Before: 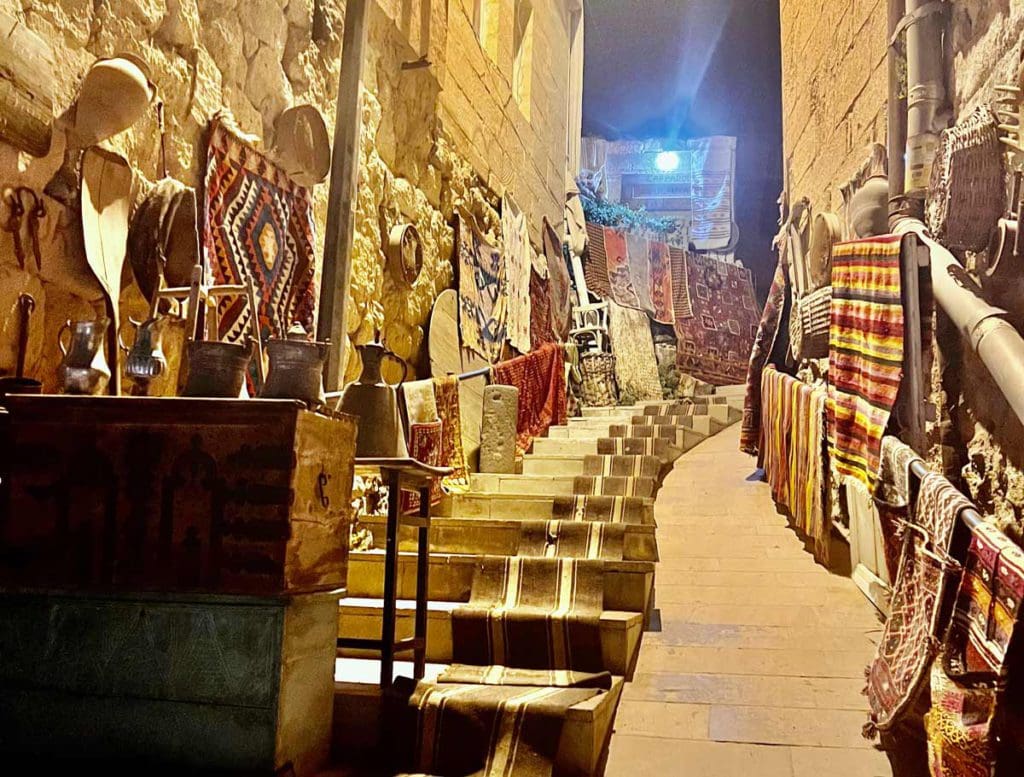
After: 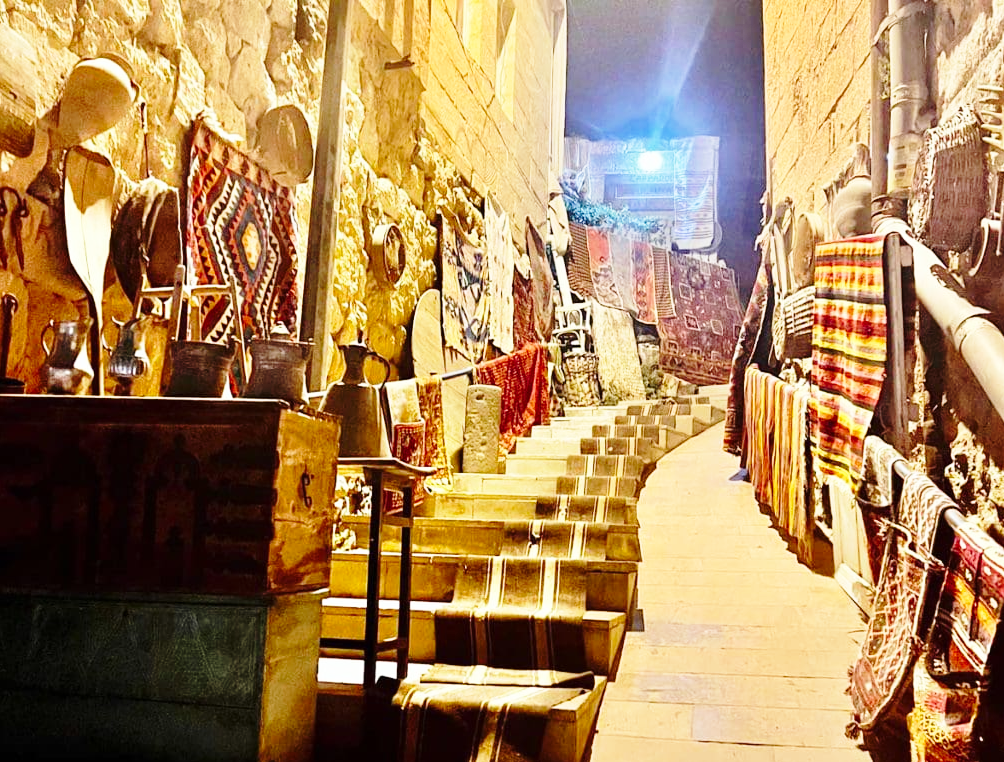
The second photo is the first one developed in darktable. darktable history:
exposure: exposure 0.014 EV, compensate highlight preservation false
crop: left 1.68%, right 0.267%, bottom 1.85%
base curve: curves: ch0 [(0, 0) (0.028, 0.03) (0.121, 0.232) (0.46, 0.748) (0.859, 0.968) (1, 1)], preserve colors none
